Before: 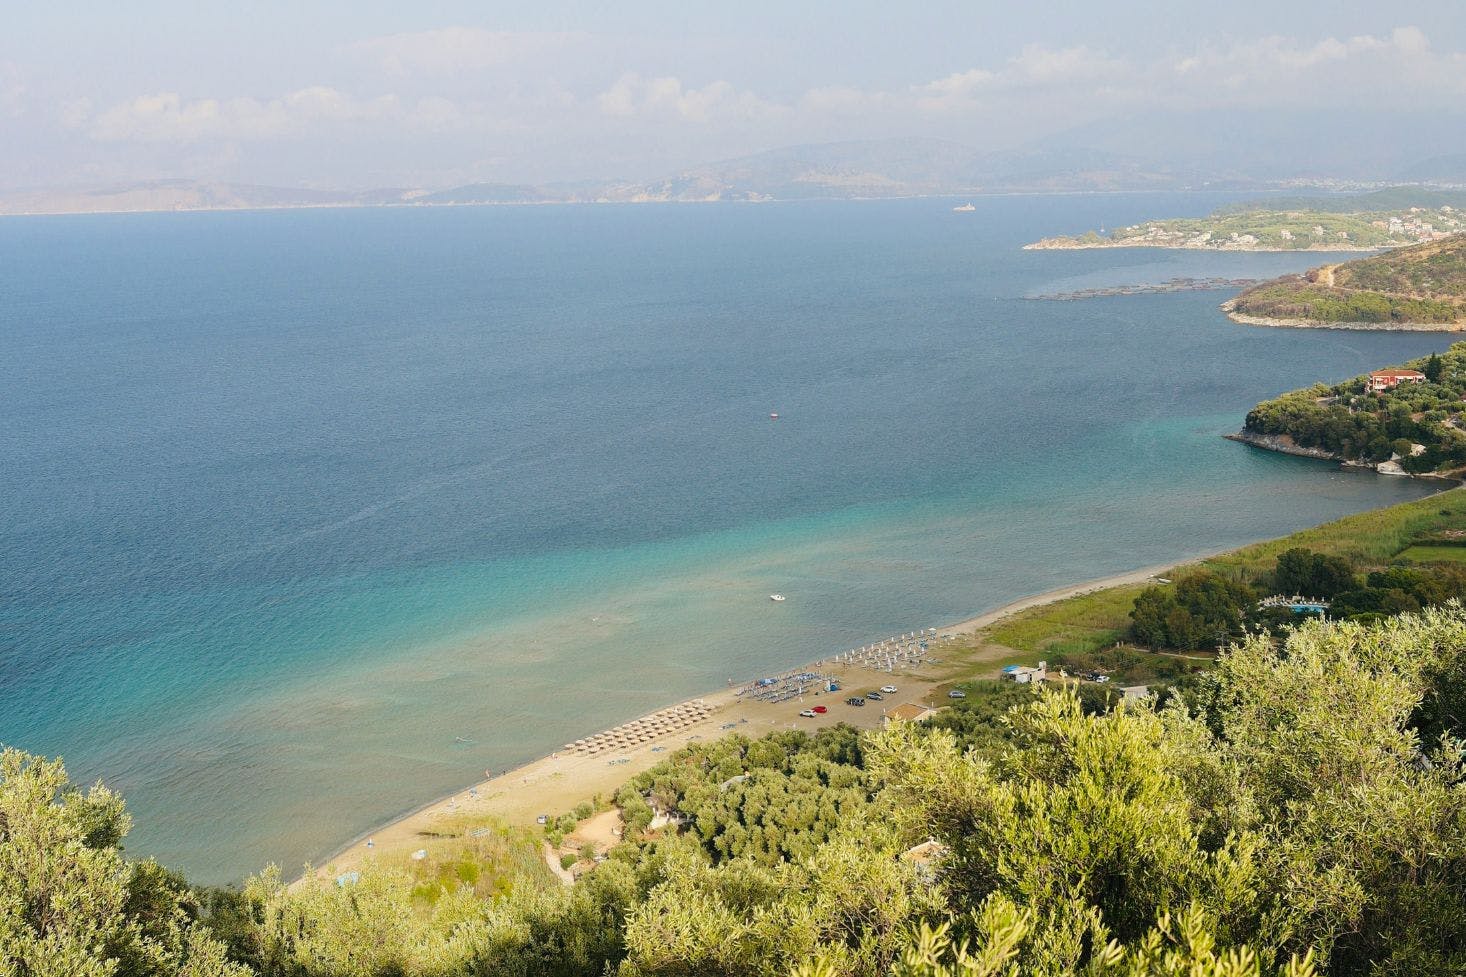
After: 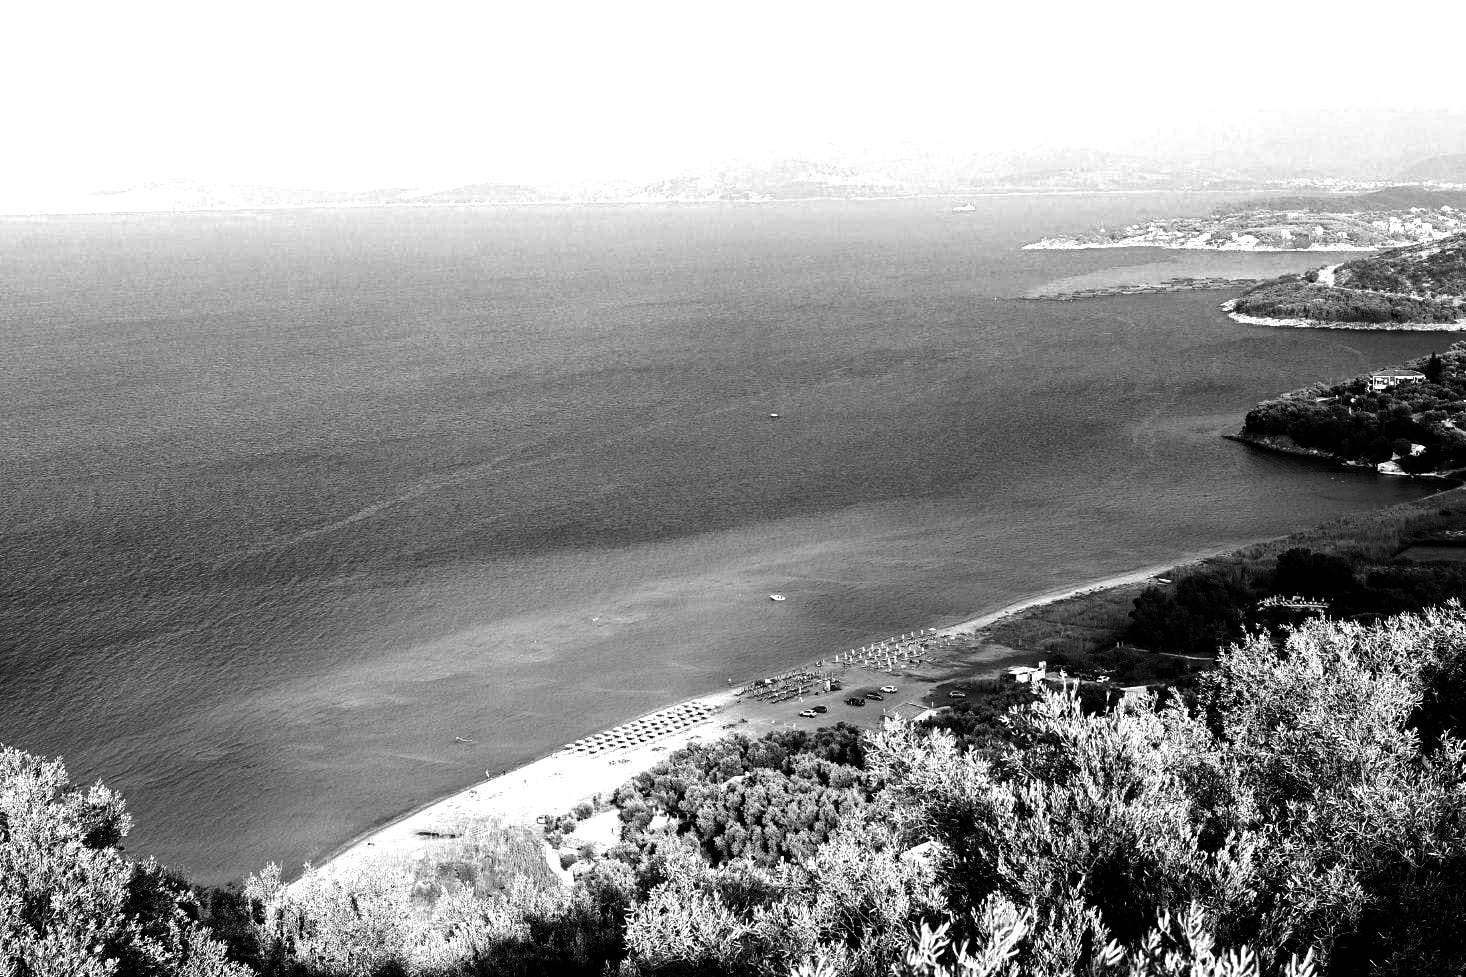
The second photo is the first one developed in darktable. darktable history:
velvia: on, module defaults
filmic rgb: black relative exposure -3.51 EV, white relative exposure 2.26 EV, hardness 3.41, color science v5 (2021), contrast in shadows safe, contrast in highlights safe
contrast brightness saturation: contrast 0.022, brightness -0.999, saturation -0.996
exposure: black level correction 0, exposure 0.691 EV, compensate highlight preservation false
